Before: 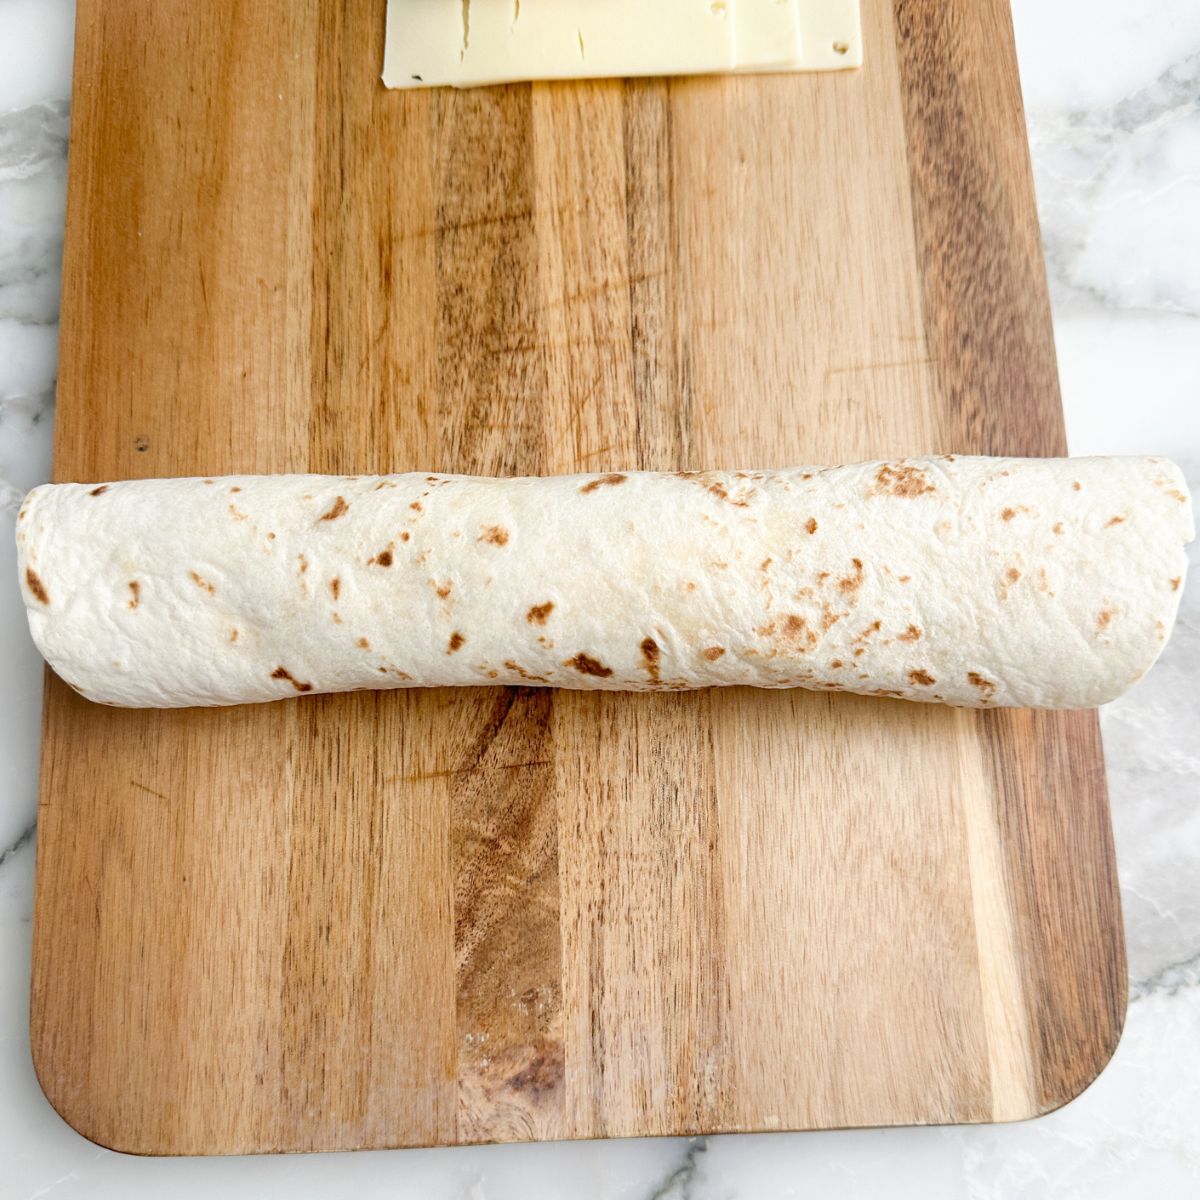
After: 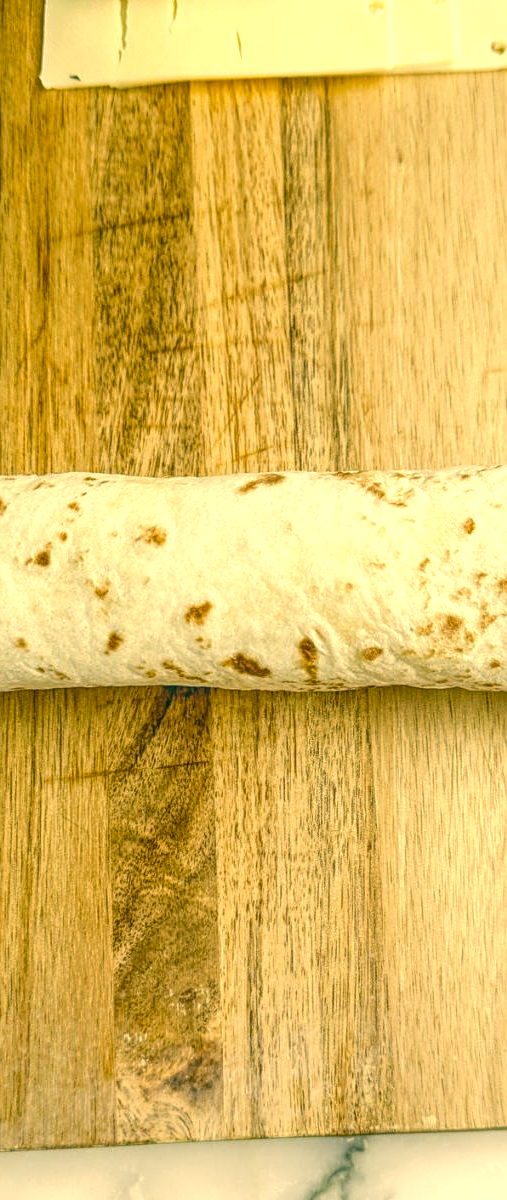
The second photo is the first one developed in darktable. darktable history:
color correction: highlights a* 5.69, highlights b* 33.22, shadows a* -25.48, shadows b* 3.74
sharpen: amount 0.202
crop: left 28.54%, right 29.202%
exposure: exposure 0.201 EV, compensate highlight preservation false
local contrast: highlights 66%, shadows 35%, detail 167%, midtone range 0.2
